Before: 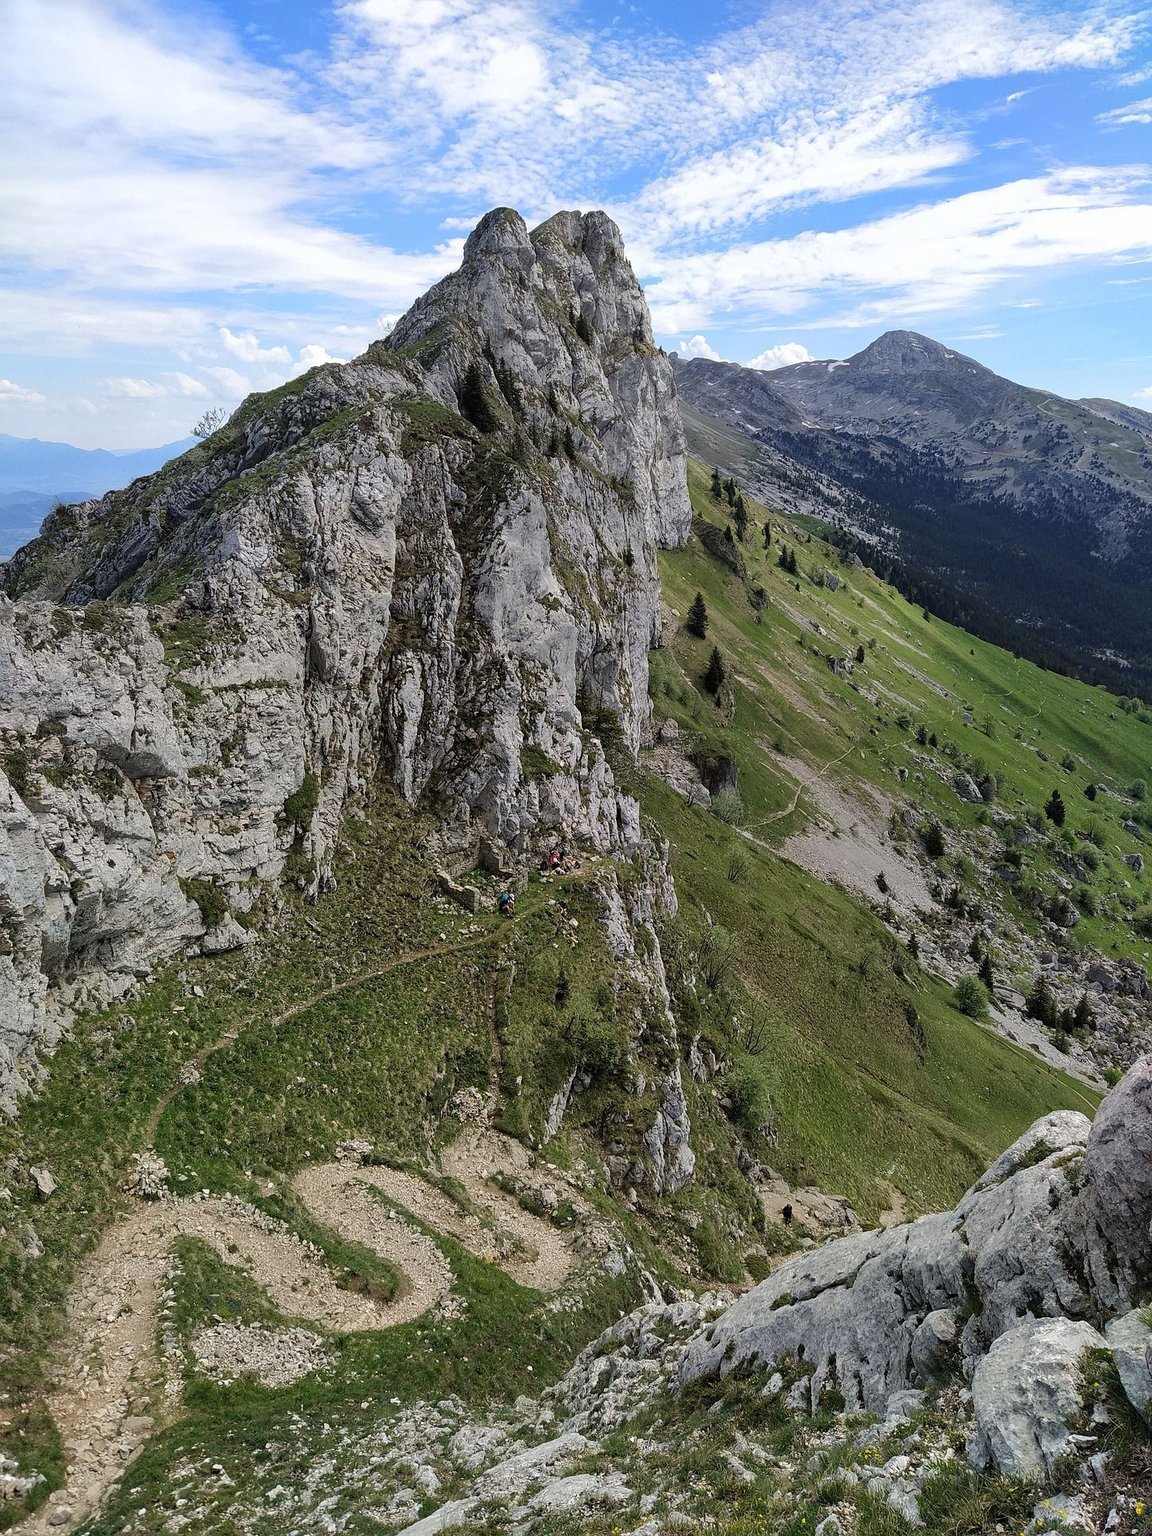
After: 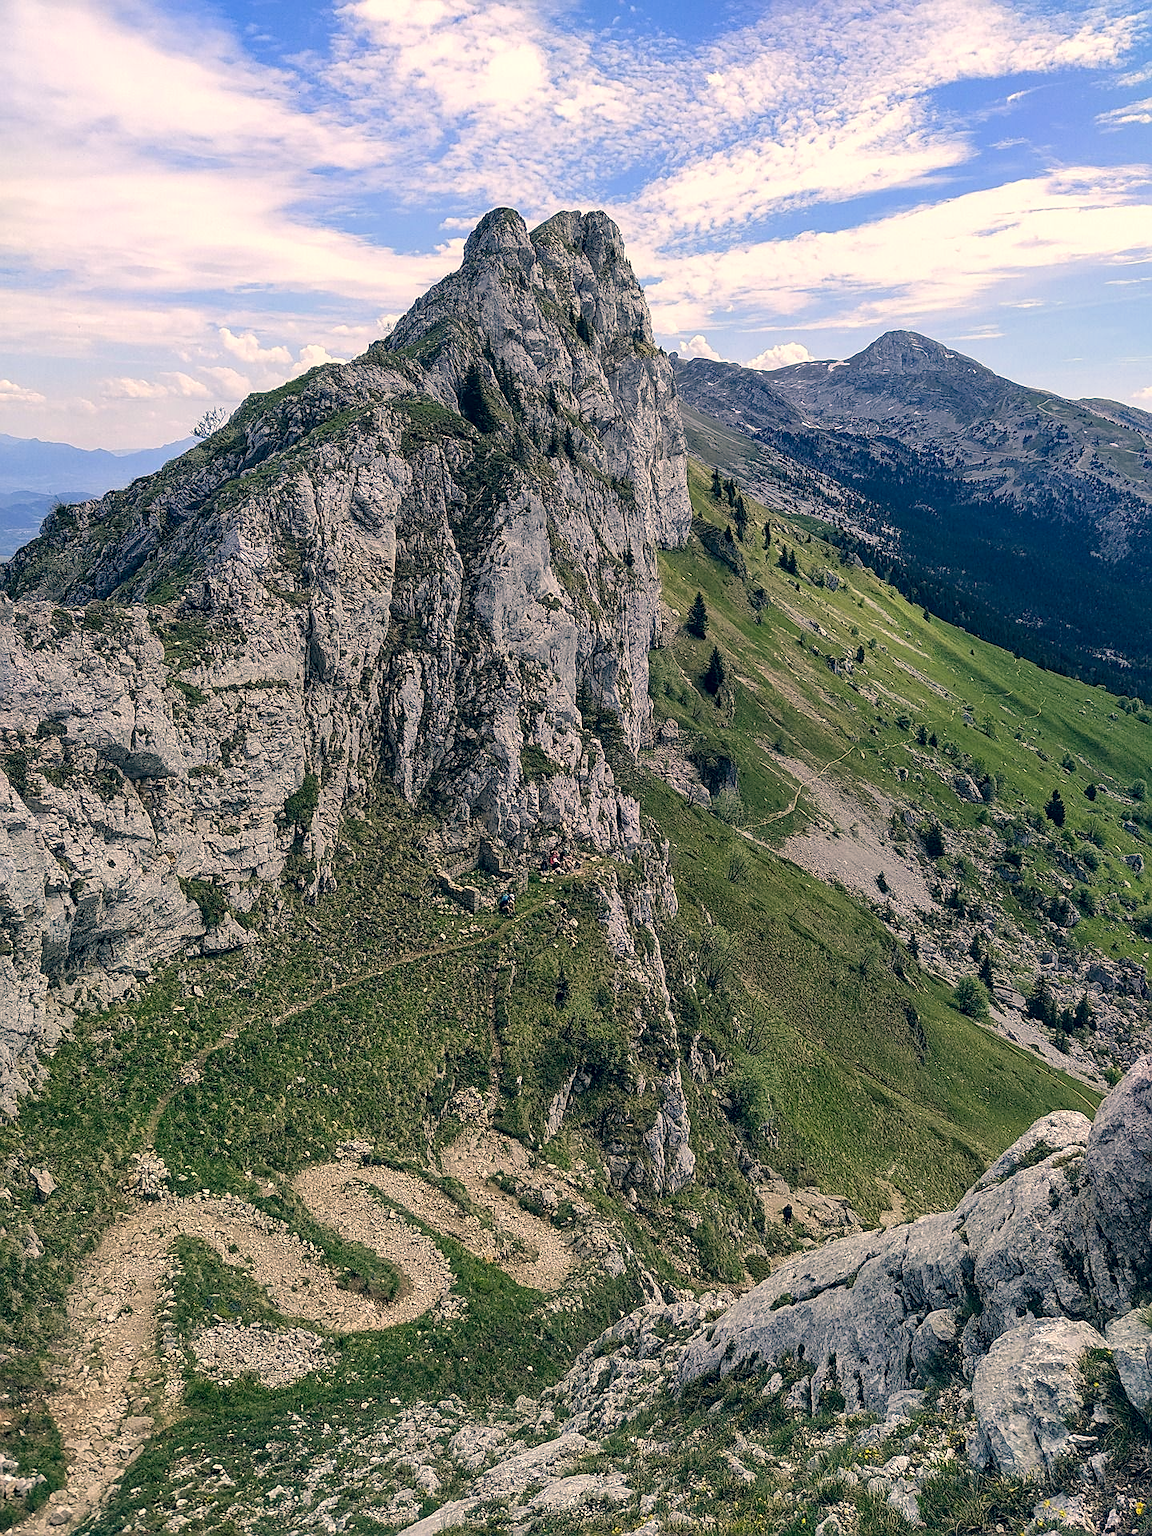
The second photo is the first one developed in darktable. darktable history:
local contrast: on, module defaults
sharpen: on, module defaults
color correction: highlights a* 10.37, highlights b* 14.03, shadows a* -9.8, shadows b* -15.06
